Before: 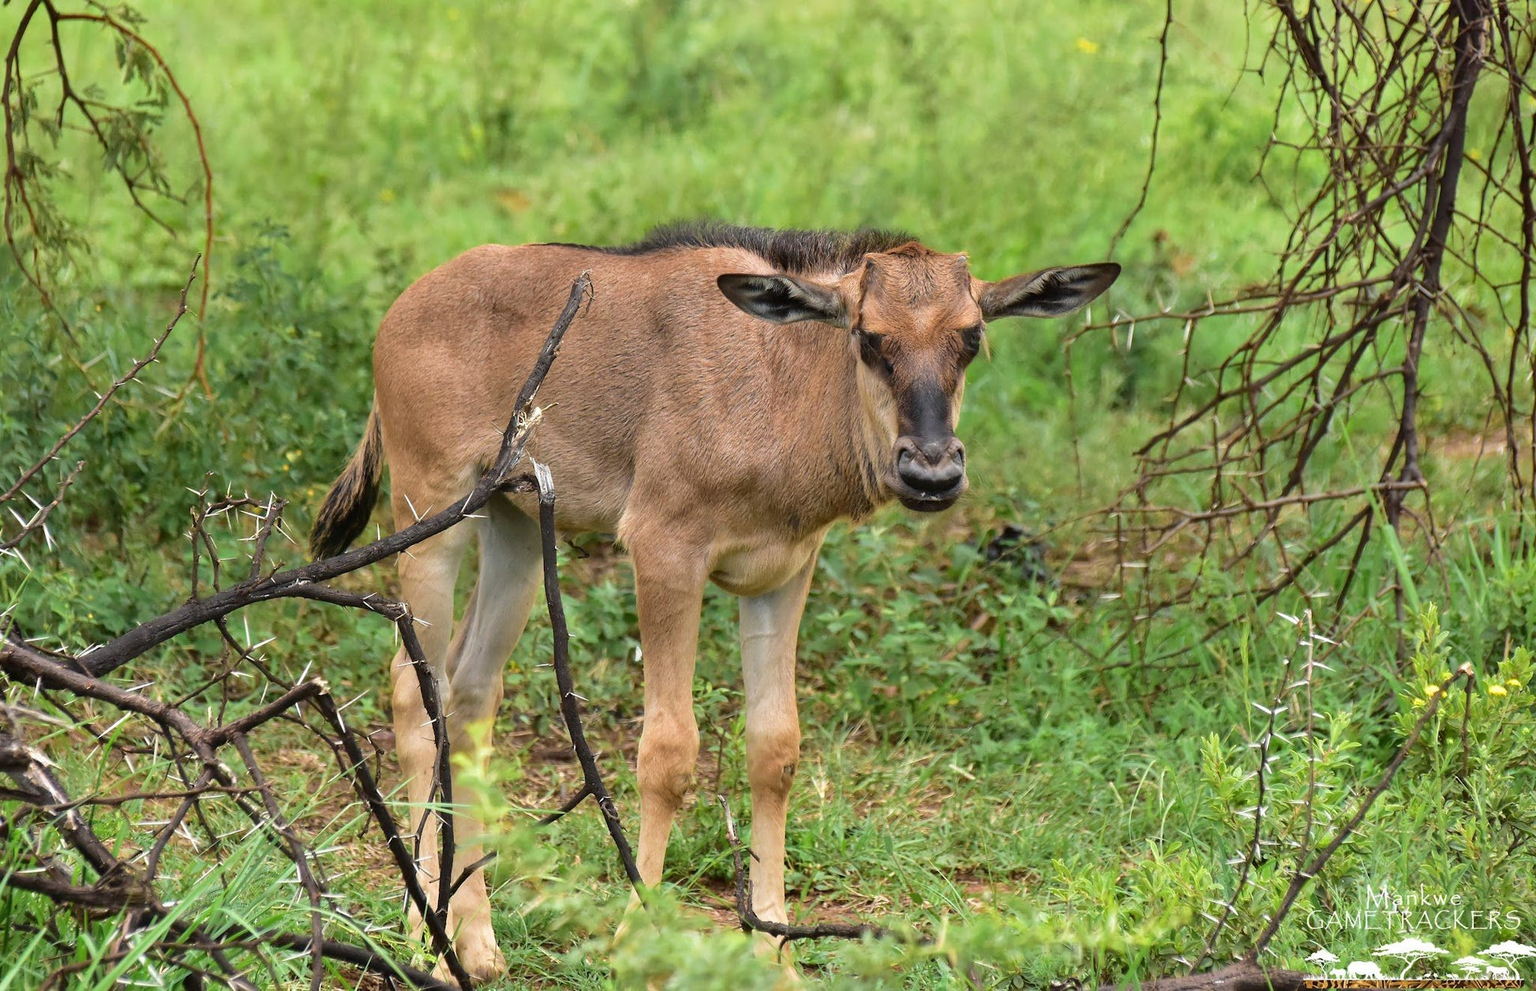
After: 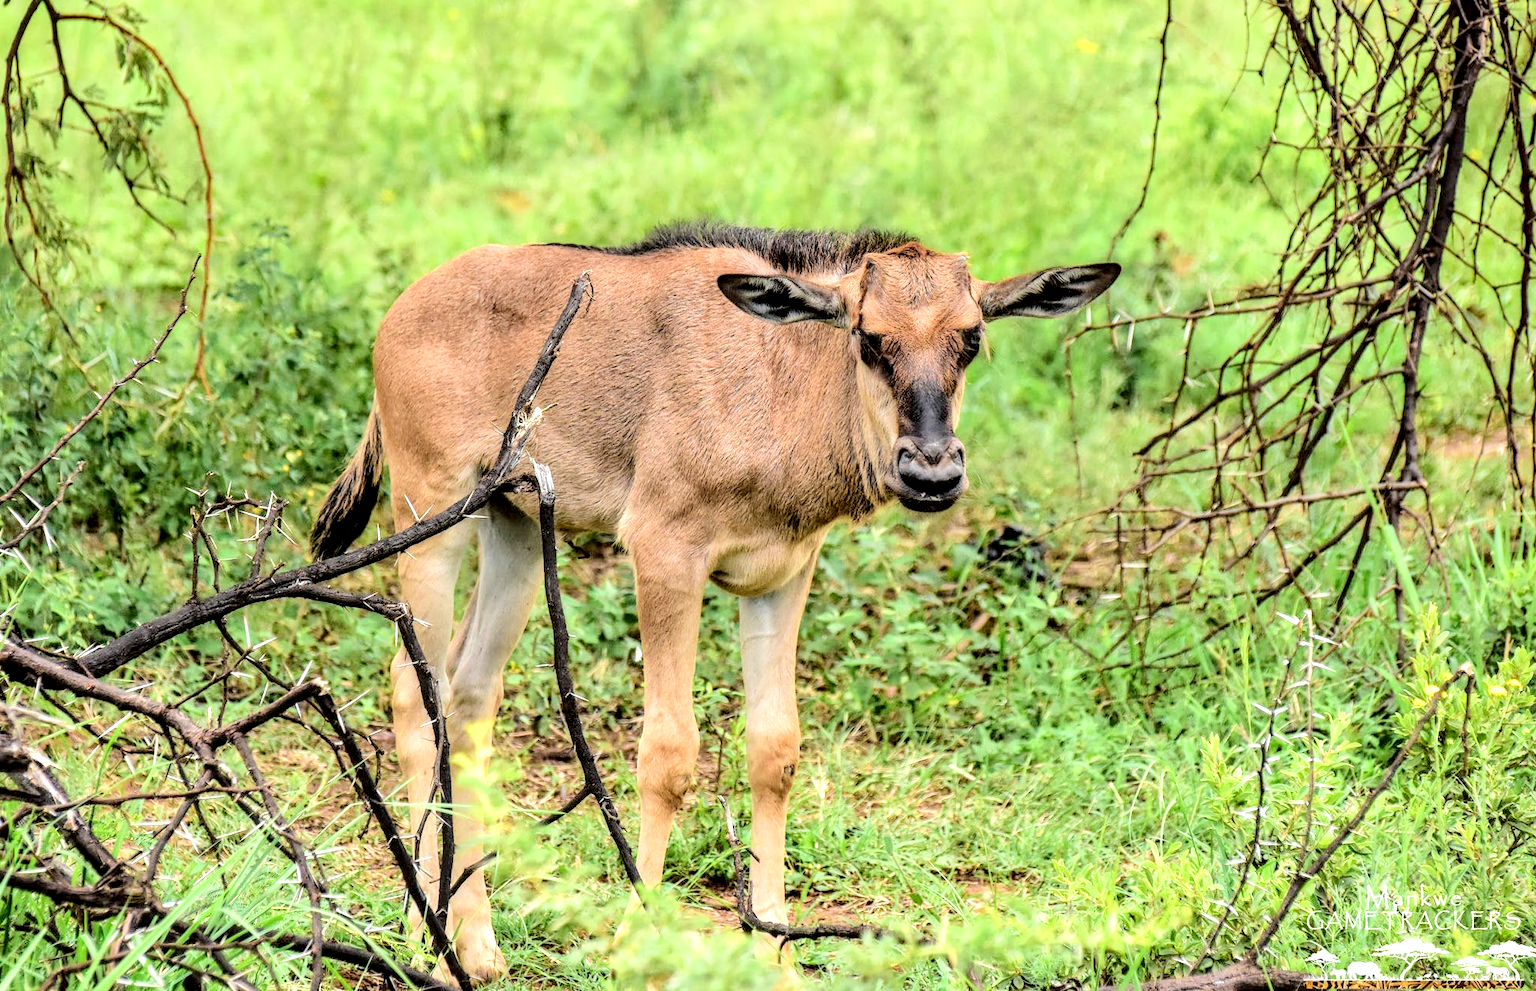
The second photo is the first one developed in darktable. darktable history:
tone equalizer: -7 EV 0.156 EV, -6 EV 0.565 EV, -5 EV 1.19 EV, -4 EV 1.31 EV, -3 EV 1.12 EV, -2 EV 0.6 EV, -1 EV 0.161 EV, edges refinement/feathering 500, mask exposure compensation -1.57 EV, preserve details no
local contrast: highlights 21%, shadows 71%, detail 170%
